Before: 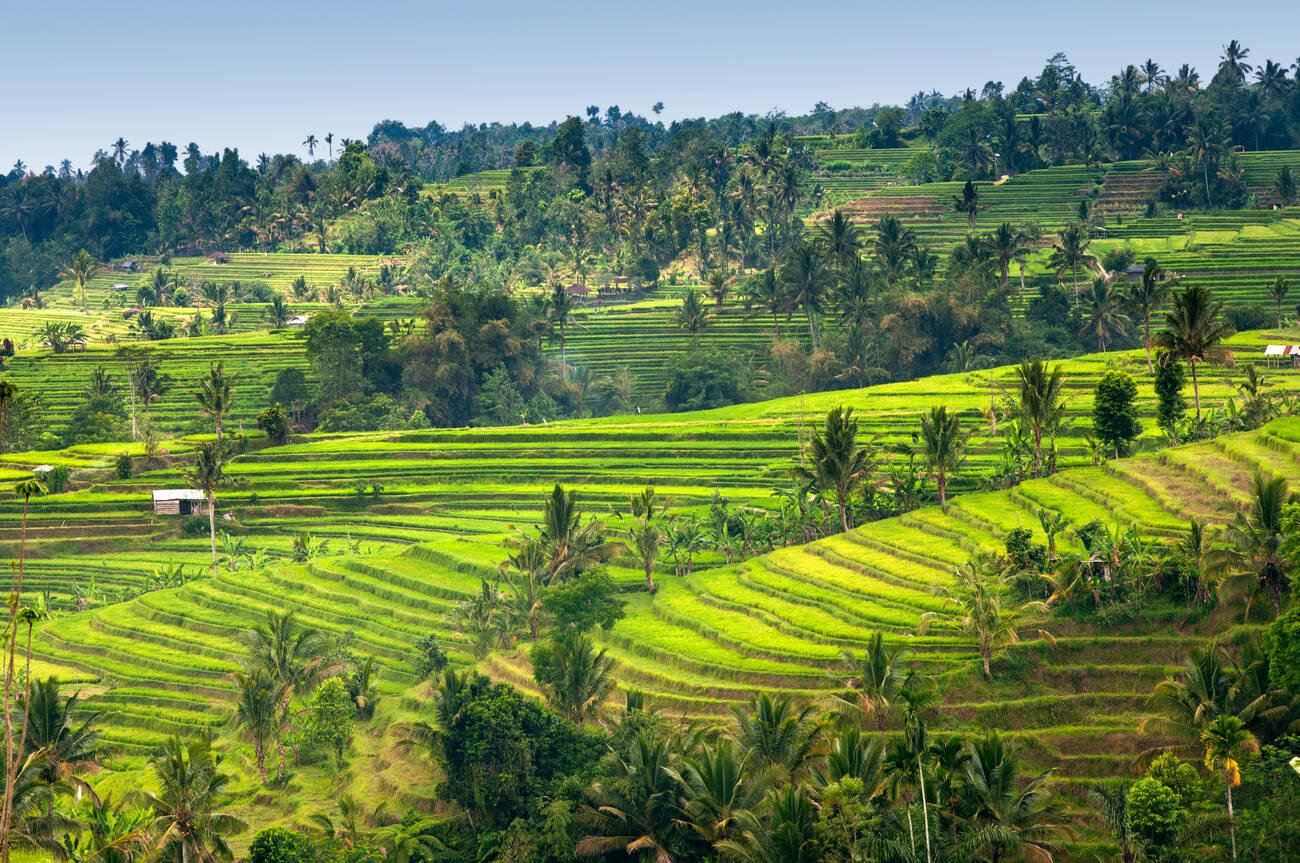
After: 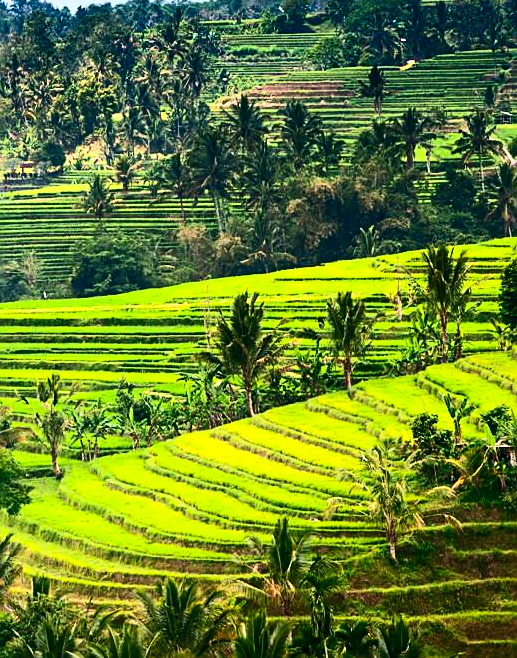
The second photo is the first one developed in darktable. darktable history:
sharpen: on, module defaults
crop: left 45.721%, top 13.393%, right 14.118%, bottom 10.01%
contrast brightness saturation: contrast 0.4, brightness 0.05, saturation 0.25
